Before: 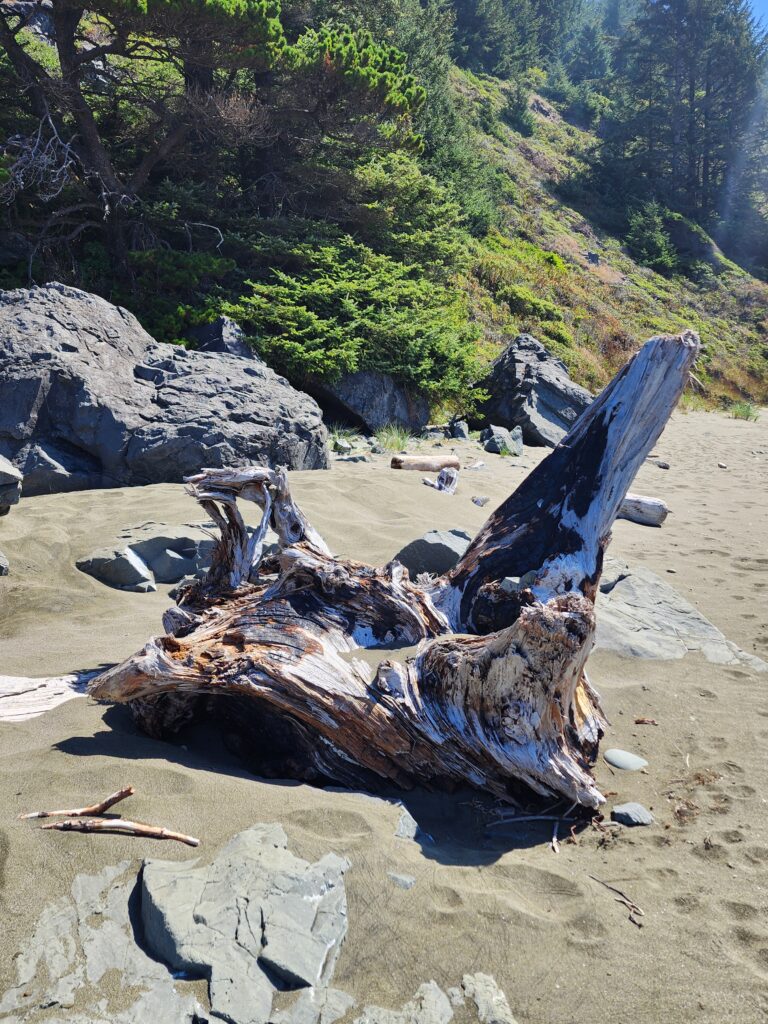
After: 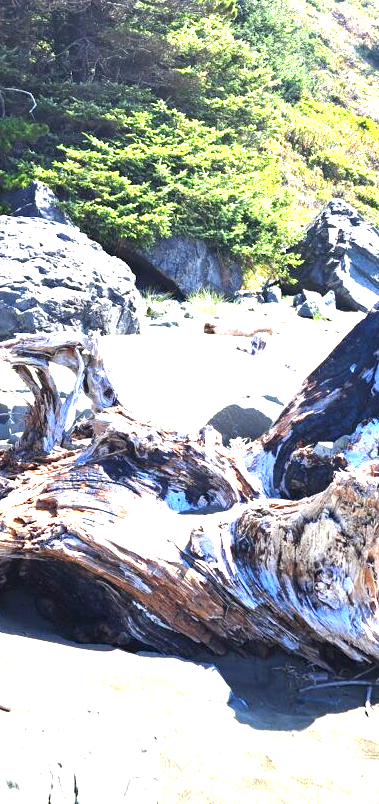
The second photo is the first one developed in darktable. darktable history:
exposure: exposure 2 EV, compensate exposure bias true, compensate highlight preservation false
crop and rotate: angle 0.02°, left 24.353%, top 13.219%, right 26.156%, bottom 8.224%
